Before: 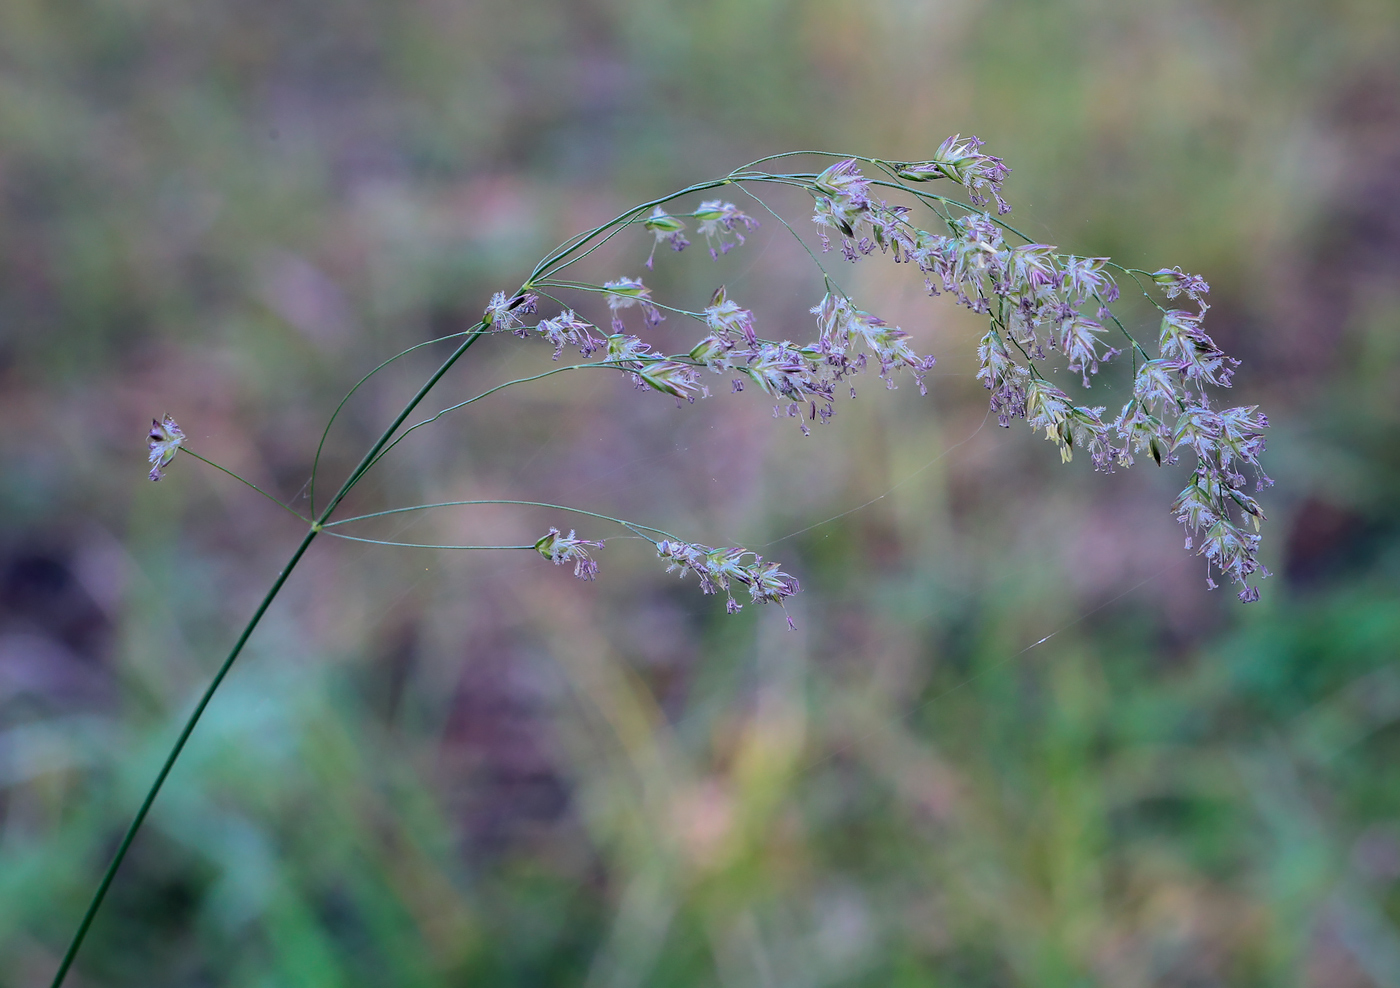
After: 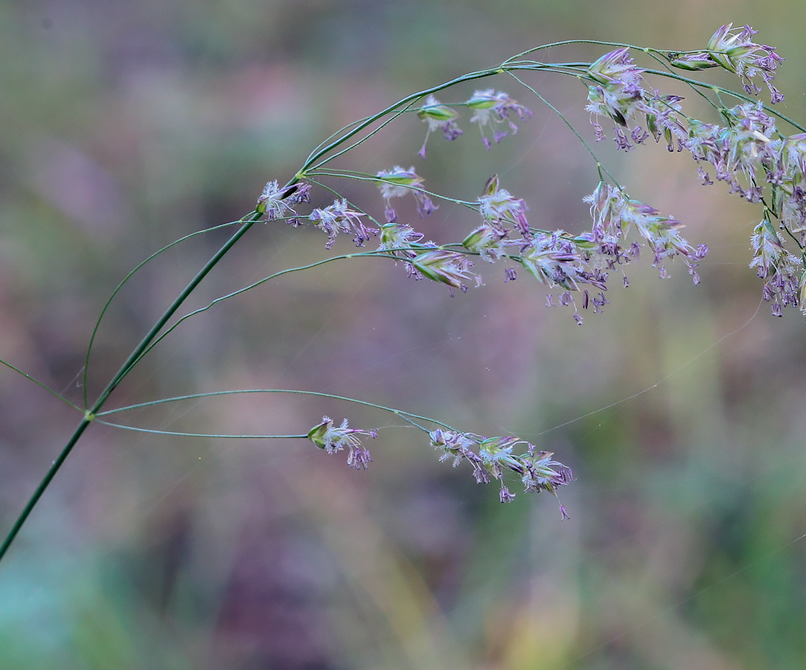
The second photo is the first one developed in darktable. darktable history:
crop: left 16.215%, top 11.293%, right 26.188%, bottom 20.835%
